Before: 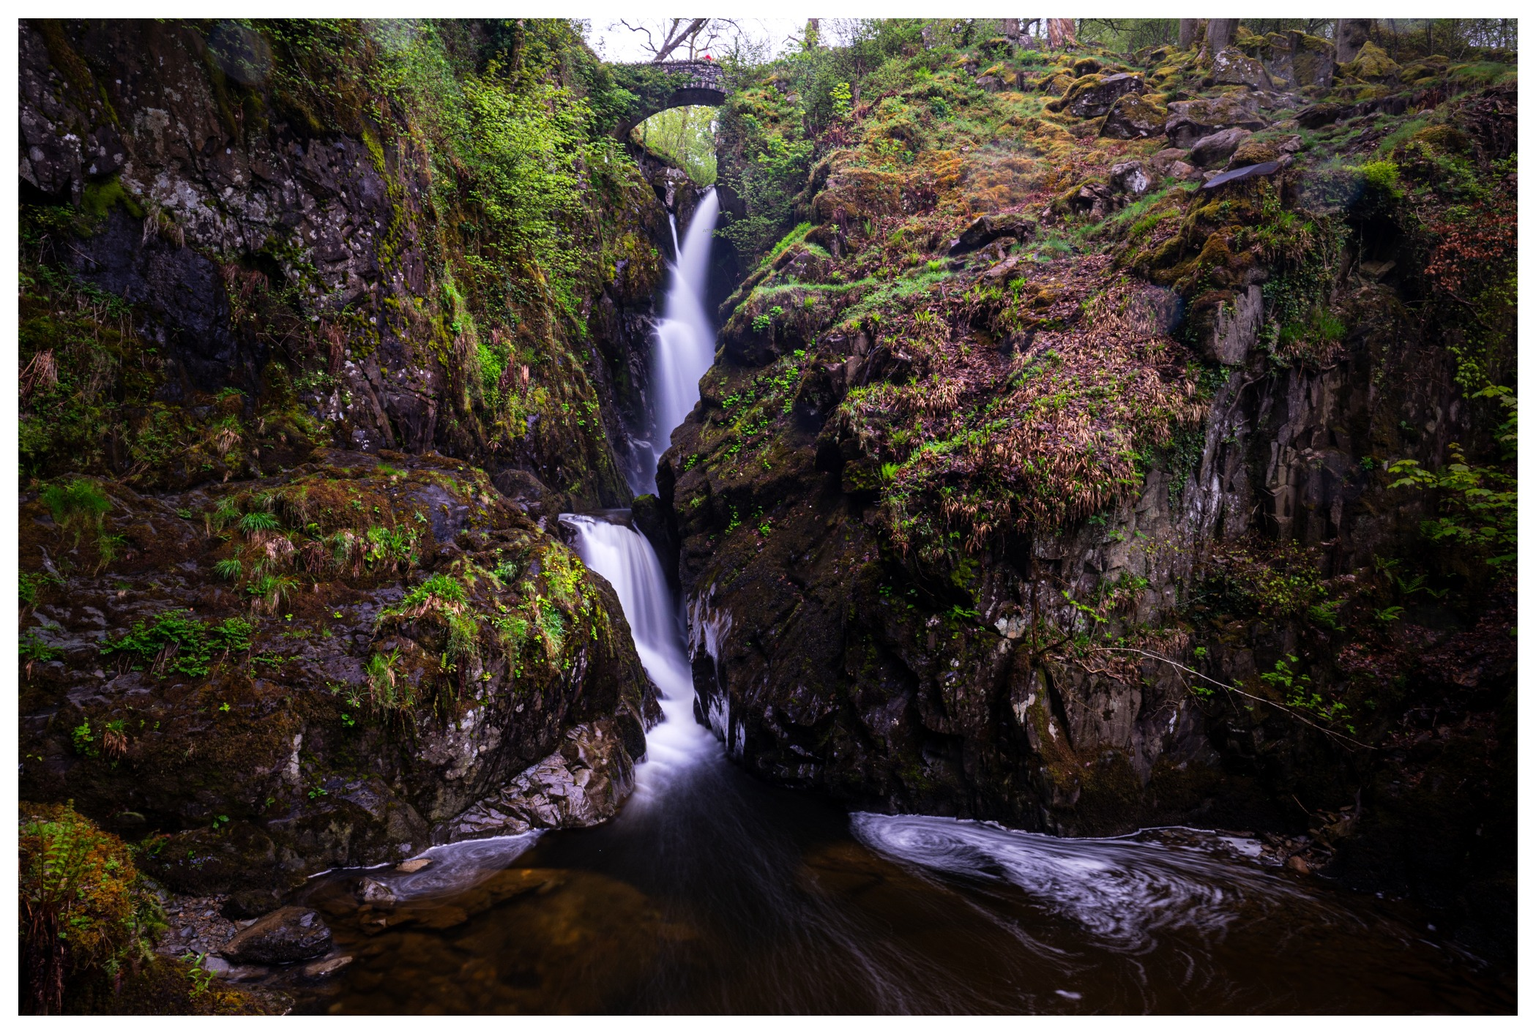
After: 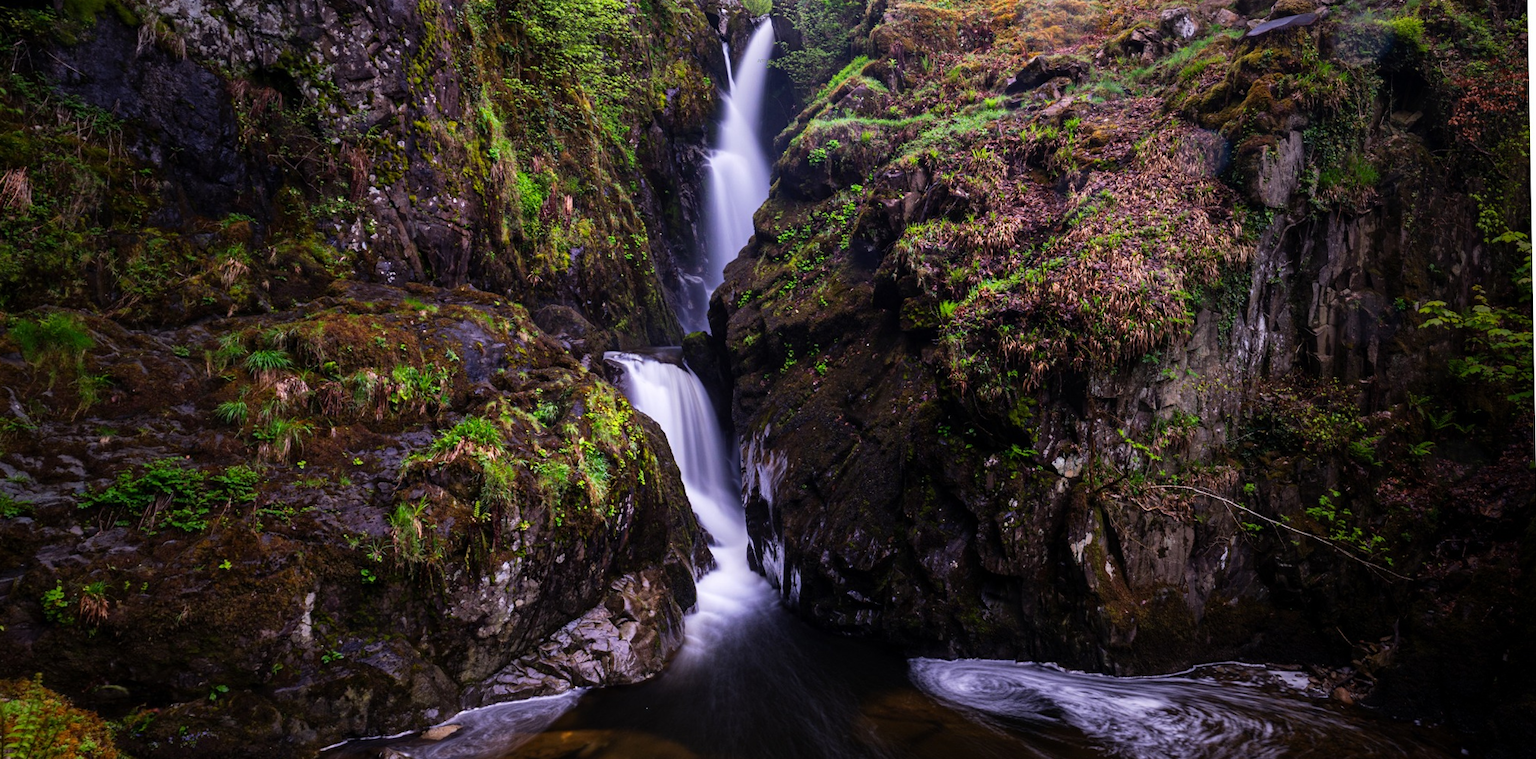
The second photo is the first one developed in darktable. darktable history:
rotate and perspective: rotation -0.013°, lens shift (vertical) -0.027, lens shift (horizontal) 0.178, crop left 0.016, crop right 0.989, crop top 0.082, crop bottom 0.918
crop and rotate: left 1.814%, top 12.818%, right 0.25%, bottom 9.225%
